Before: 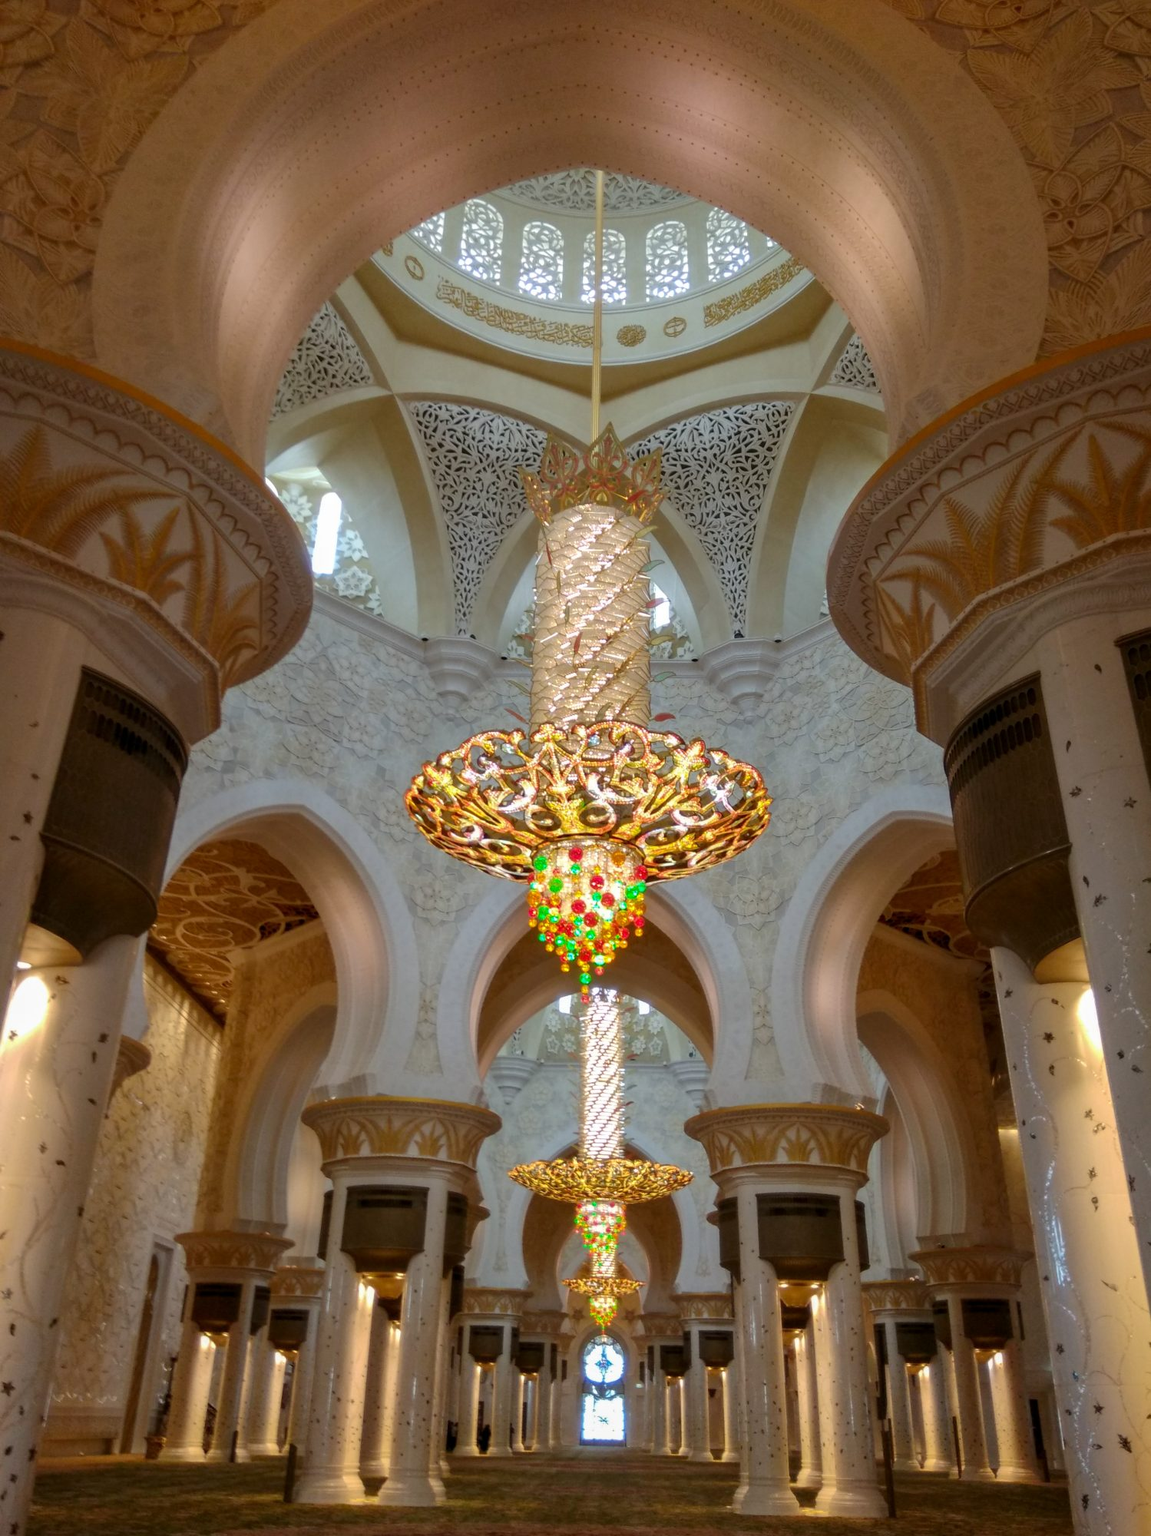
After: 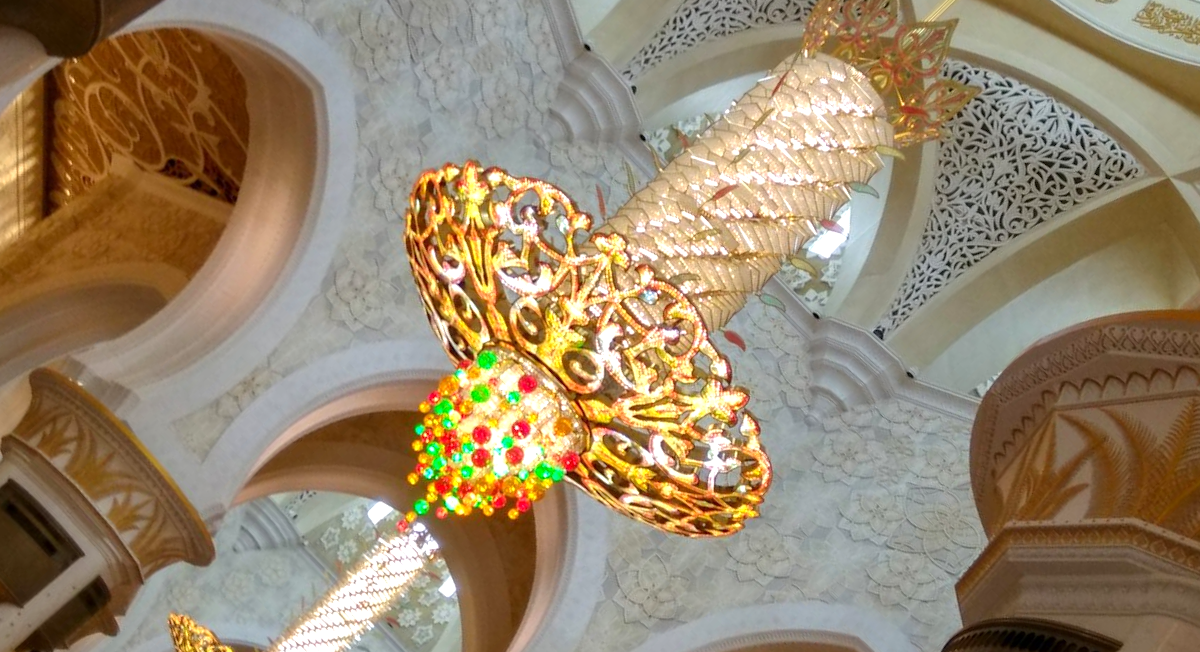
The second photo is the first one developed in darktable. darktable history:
exposure: exposure 0.297 EV, compensate highlight preservation false
levels: black 0.05%, levels [0, 0.476, 0.951]
crop and rotate: angle -45.17°, top 16.592%, right 0.961%, bottom 11.641%
